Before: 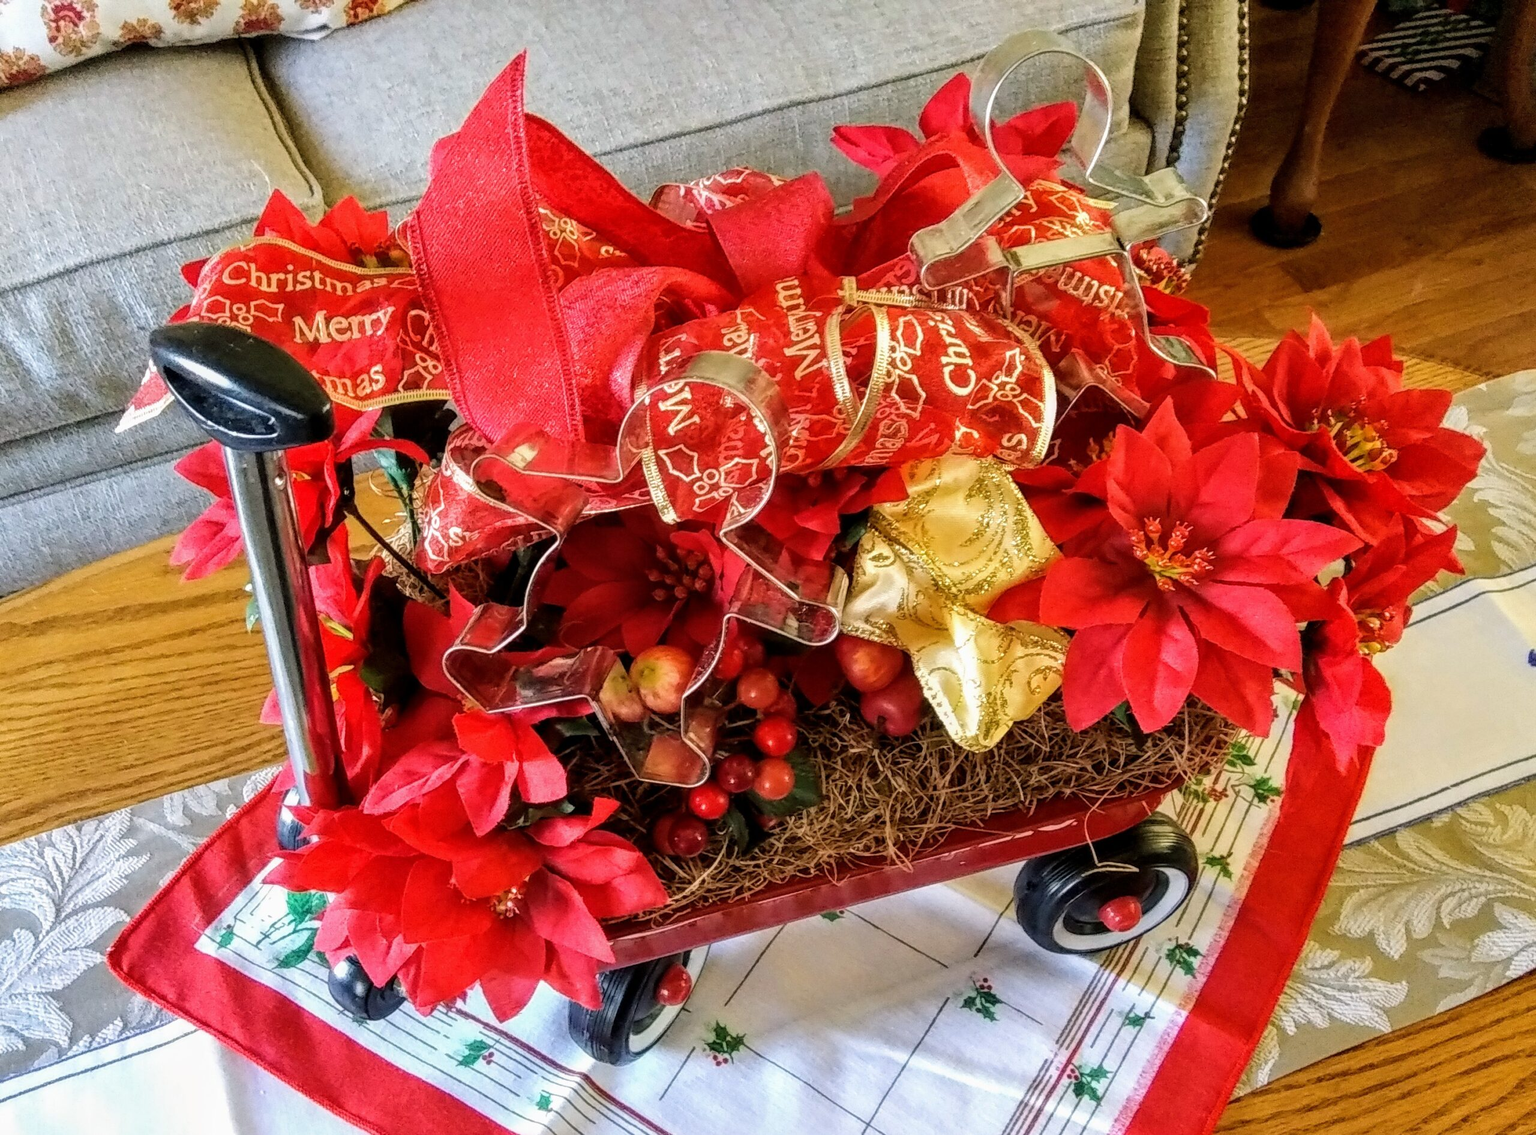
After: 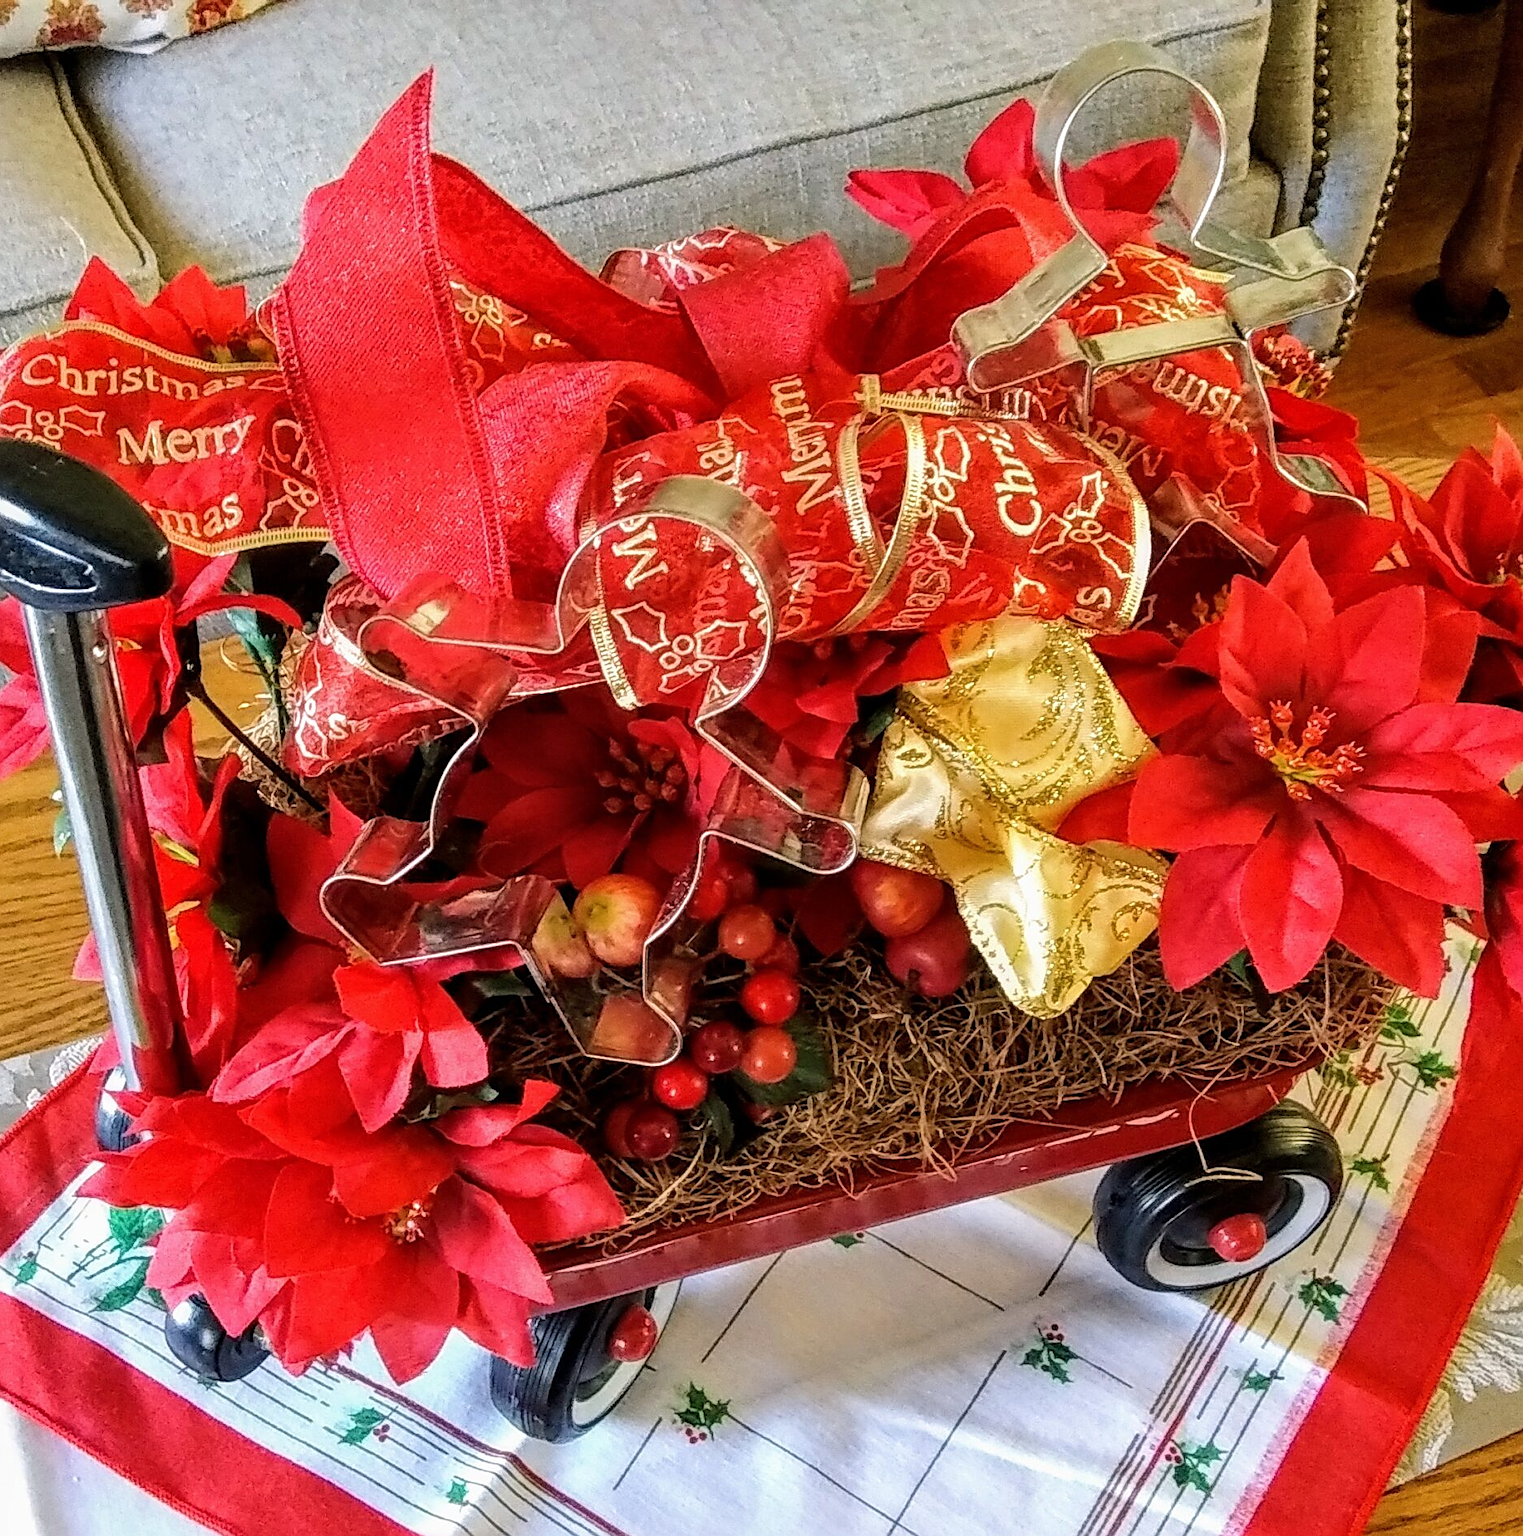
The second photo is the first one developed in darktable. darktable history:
crop: left 13.443%, right 13.31%
sharpen: on, module defaults
